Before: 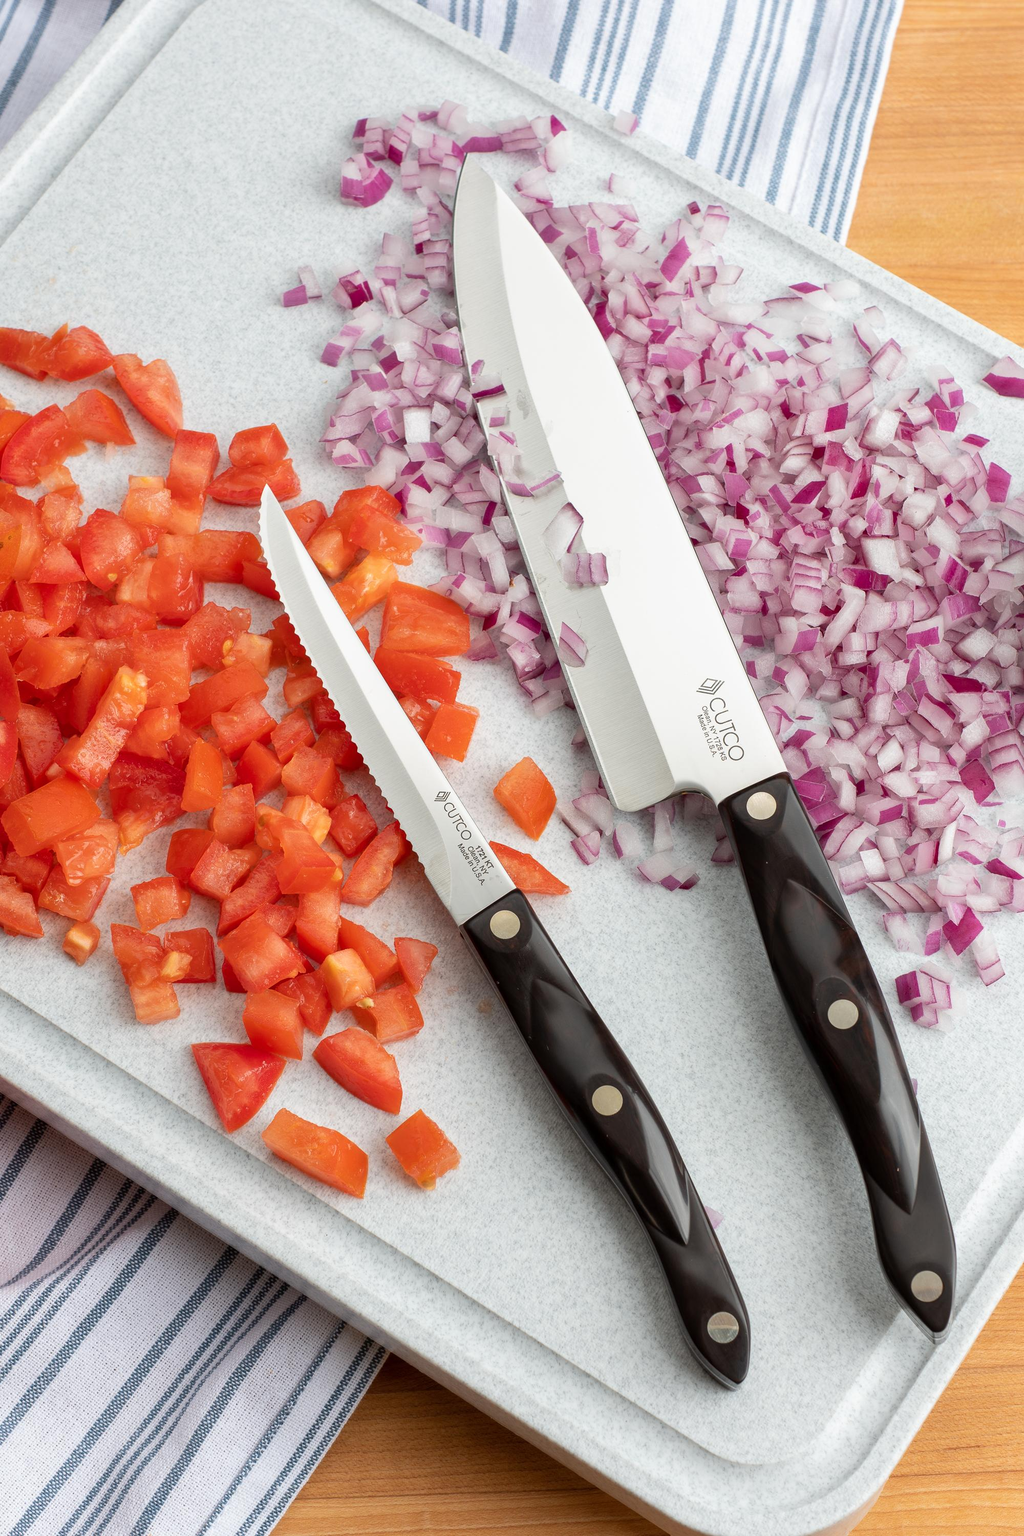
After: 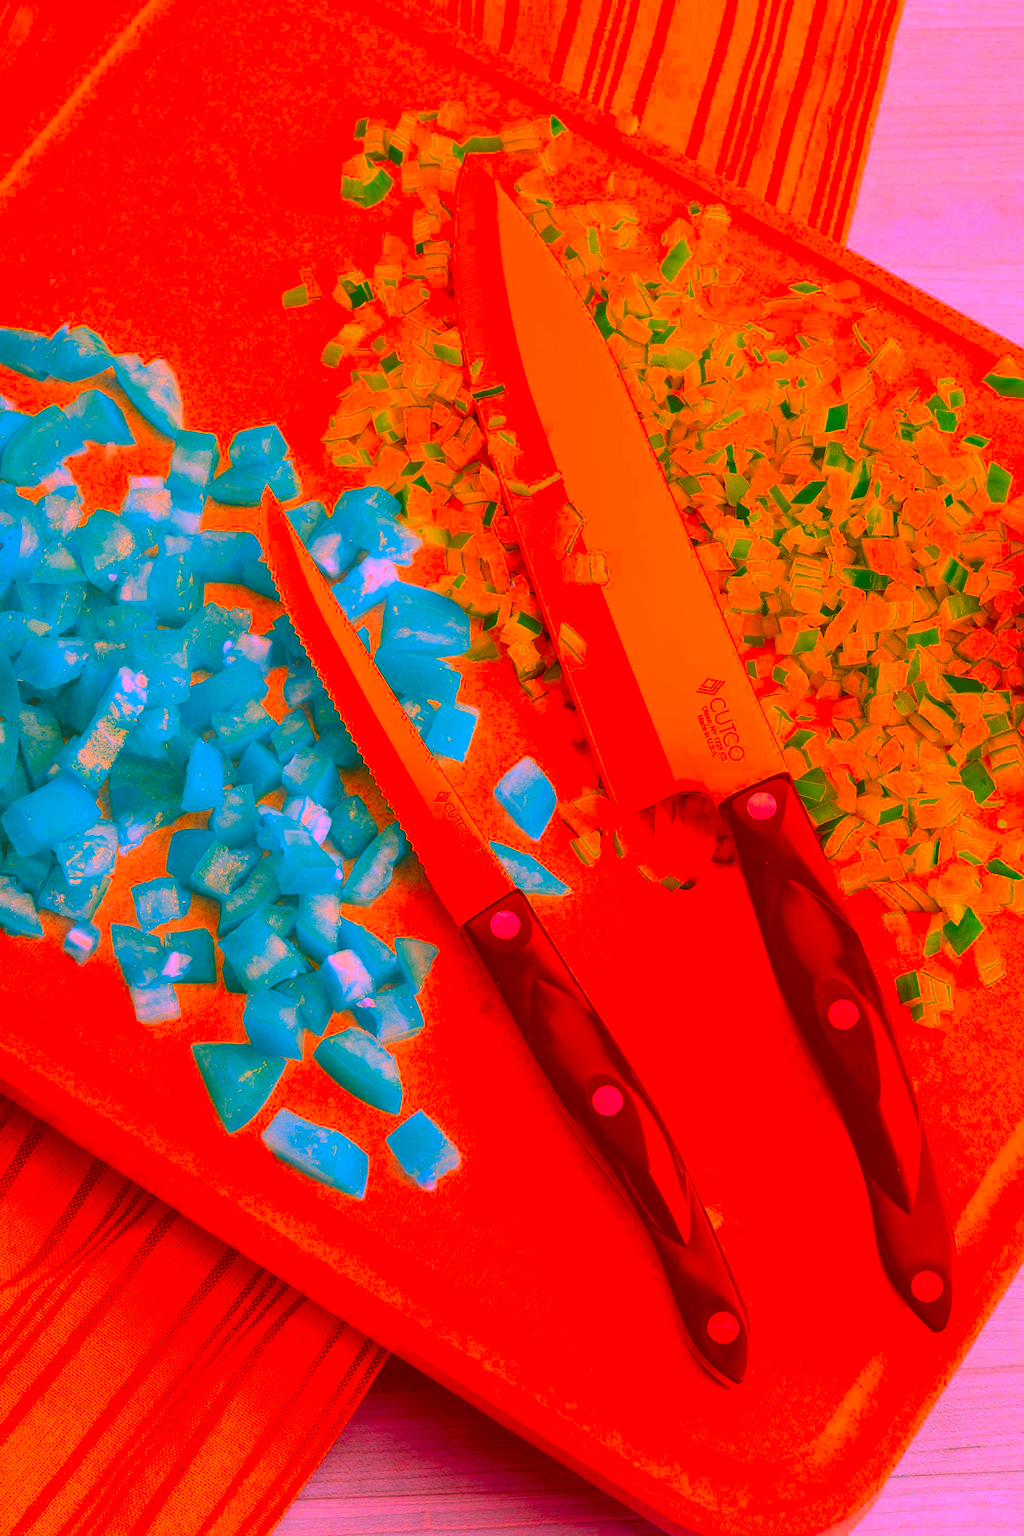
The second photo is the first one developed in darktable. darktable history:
color correction: highlights a* -39.34, highlights b* -39.54, shadows a* -39.69, shadows b* -39.47, saturation -2.97
